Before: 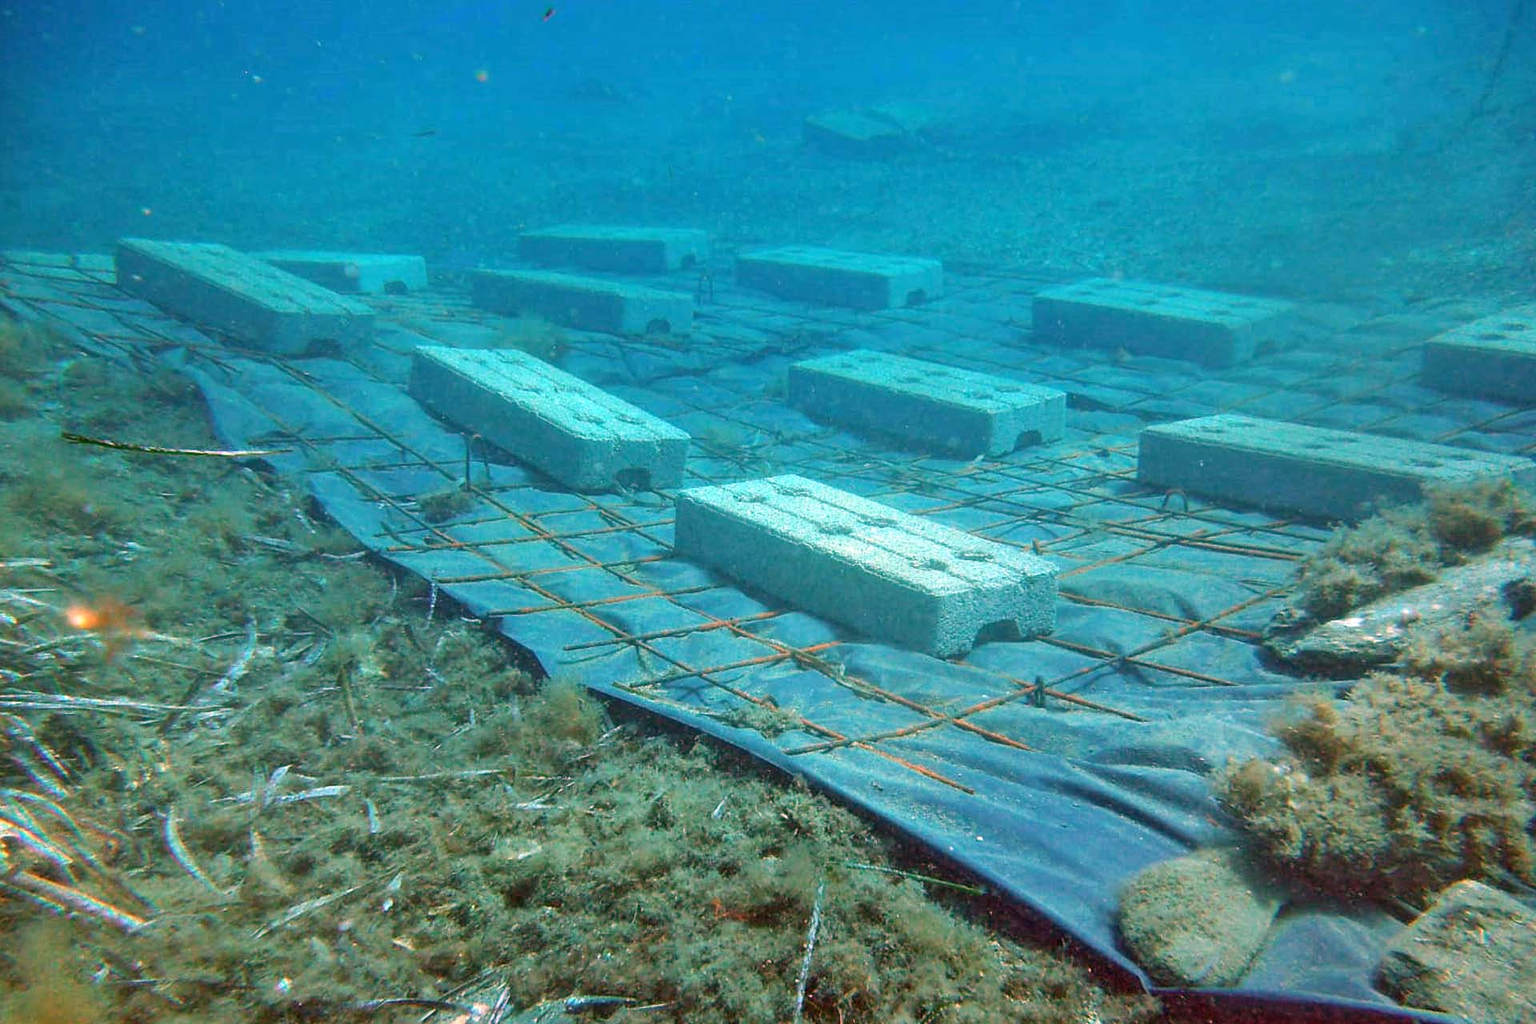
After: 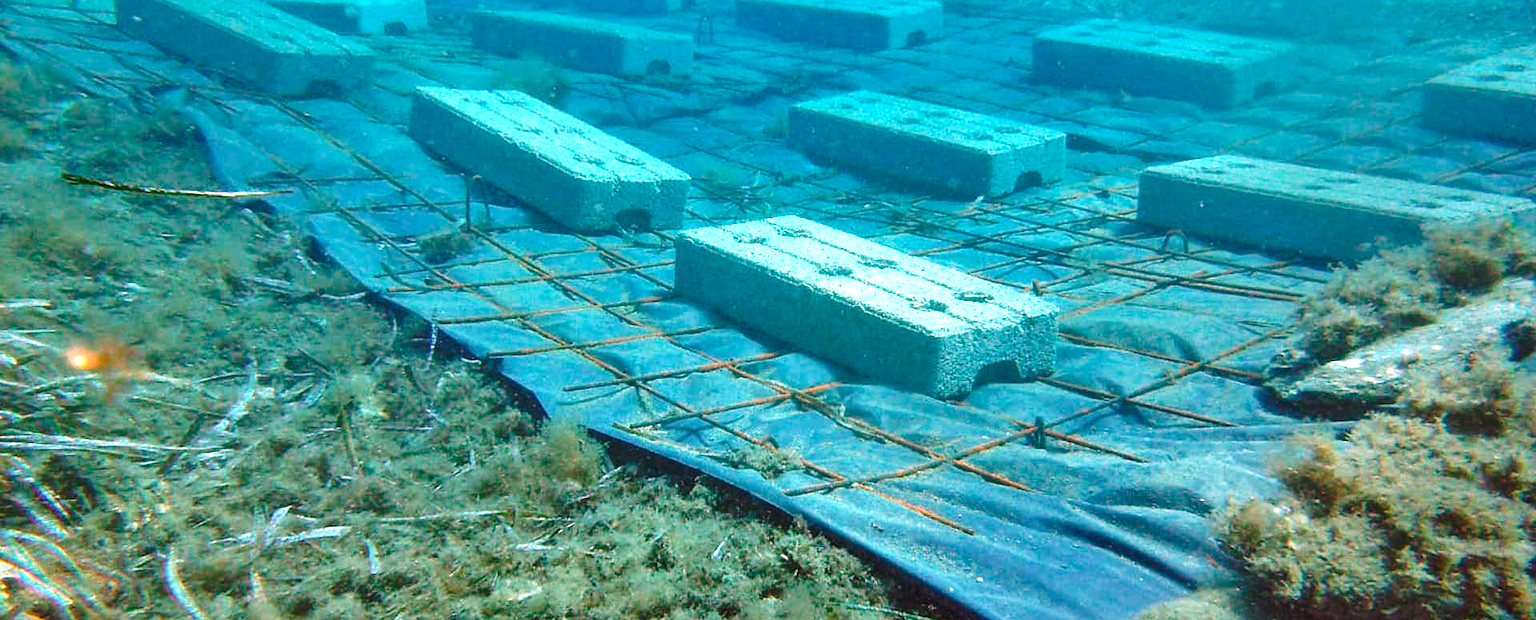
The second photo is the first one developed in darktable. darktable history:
white balance: red 0.988, blue 1.017
exposure: black level correction 0, exposure 0.5 EV, compensate exposure bias true, compensate highlight preservation false
base curve: curves: ch0 [(0, 0) (0.073, 0.04) (0.157, 0.139) (0.492, 0.492) (0.758, 0.758) (1, 1)], preserve colors none
shadows and highlights: shadows 30.63, highlights -63.22, shadows color adjustment 98%, highlights color adjustment 58.61%, soften with gaussian
crop and rotate: top 25.357%, bottom 13.942%
